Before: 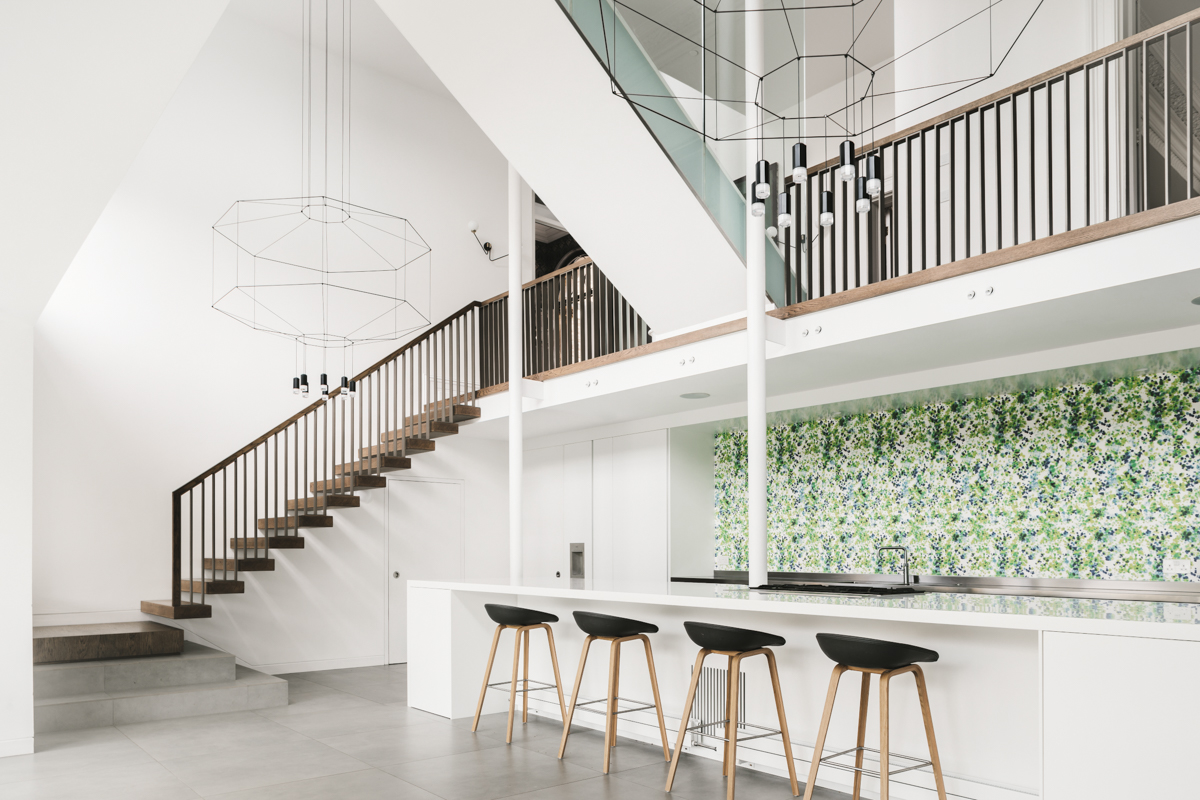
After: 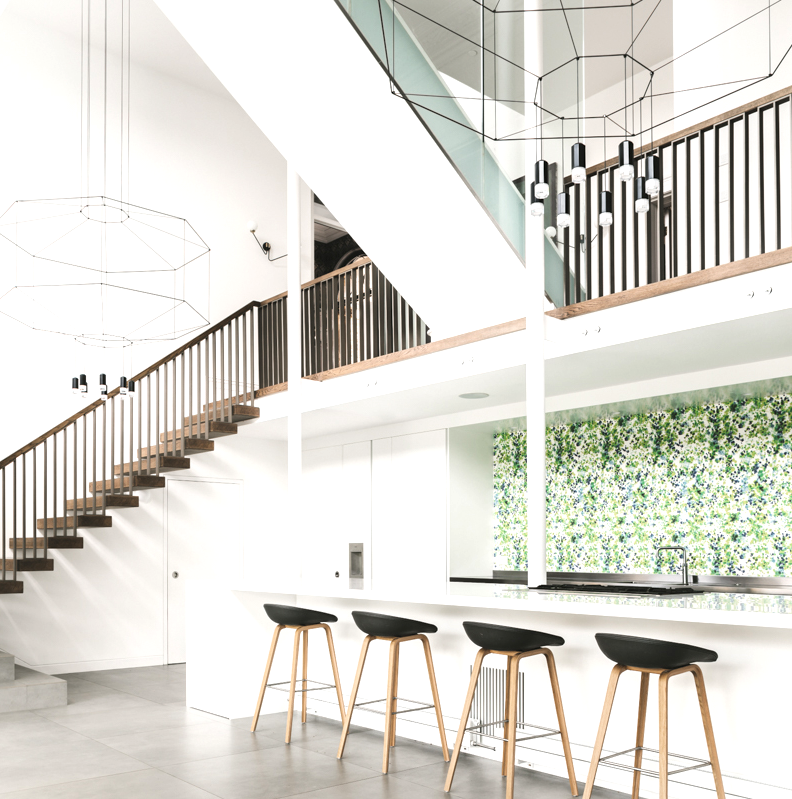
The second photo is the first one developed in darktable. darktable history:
crop and rotate: left 18.442%, right 15.508%
exposure: exposure 0.493 EV, compensate highlight preservation false
local contrast: highlights 100%, shadows 100%, detail 120%, midtone range 0.2
